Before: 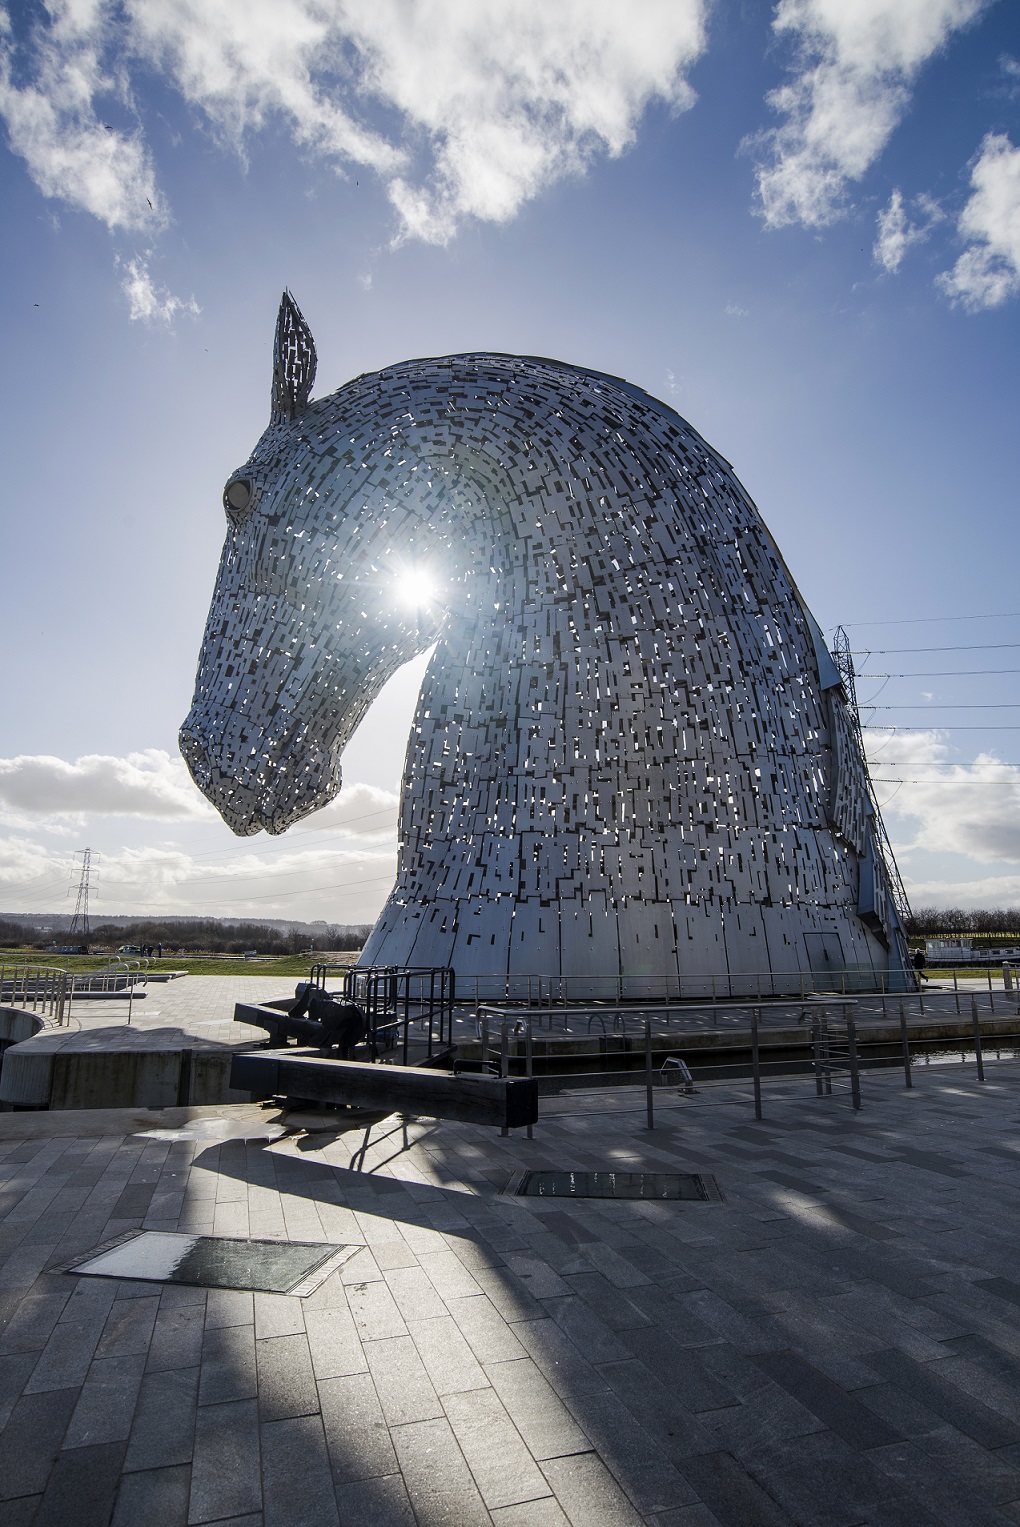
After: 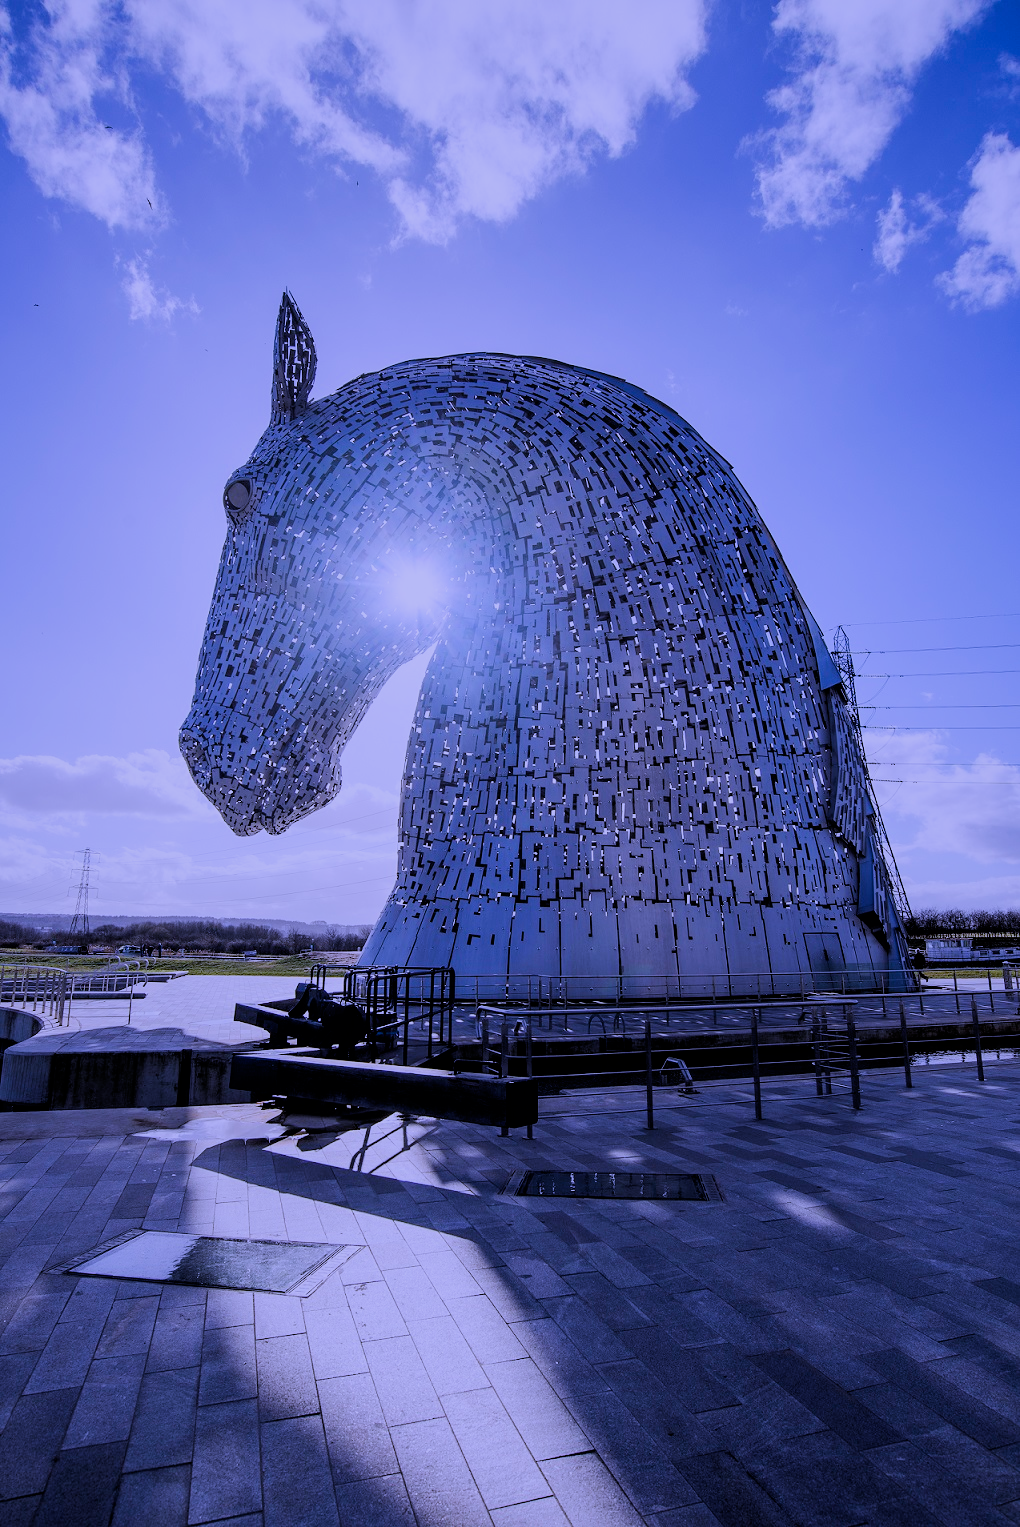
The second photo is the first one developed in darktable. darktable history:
filmic rgb: black relative exposure -4.88 EV, hardness 2.82
shadows and highlights: shadows -20, white point adjustment -2, highlights -35
white balance: red 0.98, blue 1.61
